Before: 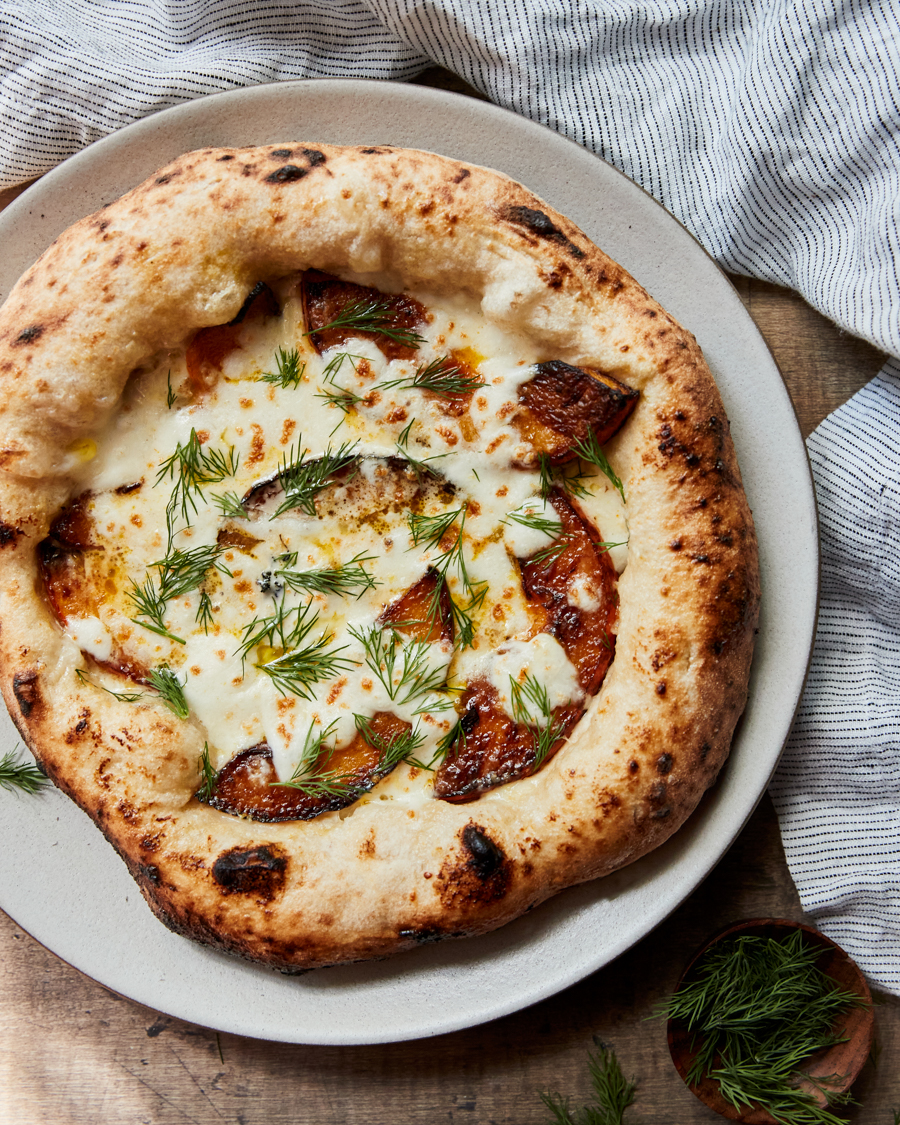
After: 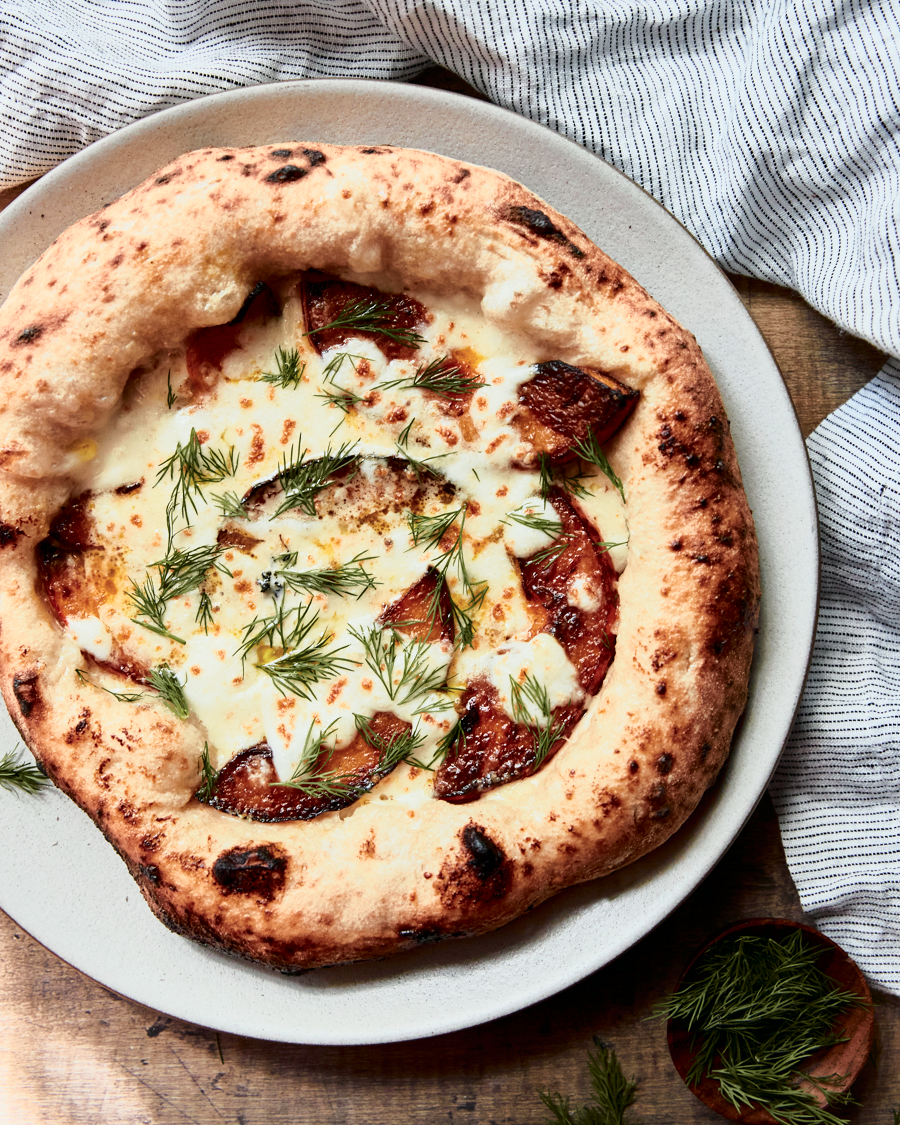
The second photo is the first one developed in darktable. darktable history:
tone curve: curves: ch0 [(0, 0) (0.105, 0.068) (0.195, 0.162) (0.283, 0.283) (0.384, 0.404) (0.485, 0.531) (0.638, 0.681) (0.795, 0.879) (1, 0.977)]; ch1 [(0, 0) (0.161, 0.092) (0.35, 0.33) (0.379, 0.401) (0.456, 0.469) (0.504, 0.5) (0.512, 0.514) (0.58, 0.597) (0.635, 0.646) (1, 1)]; ch2 [(0, 0) (0.371, 0.362) (0.437, 0.437) (0.5, 0.5) (0.53, 0.523) (0.56, 0.58) (0.622, 0.606) (1, 1)], color space Lab, independent channels, preserve colors none
